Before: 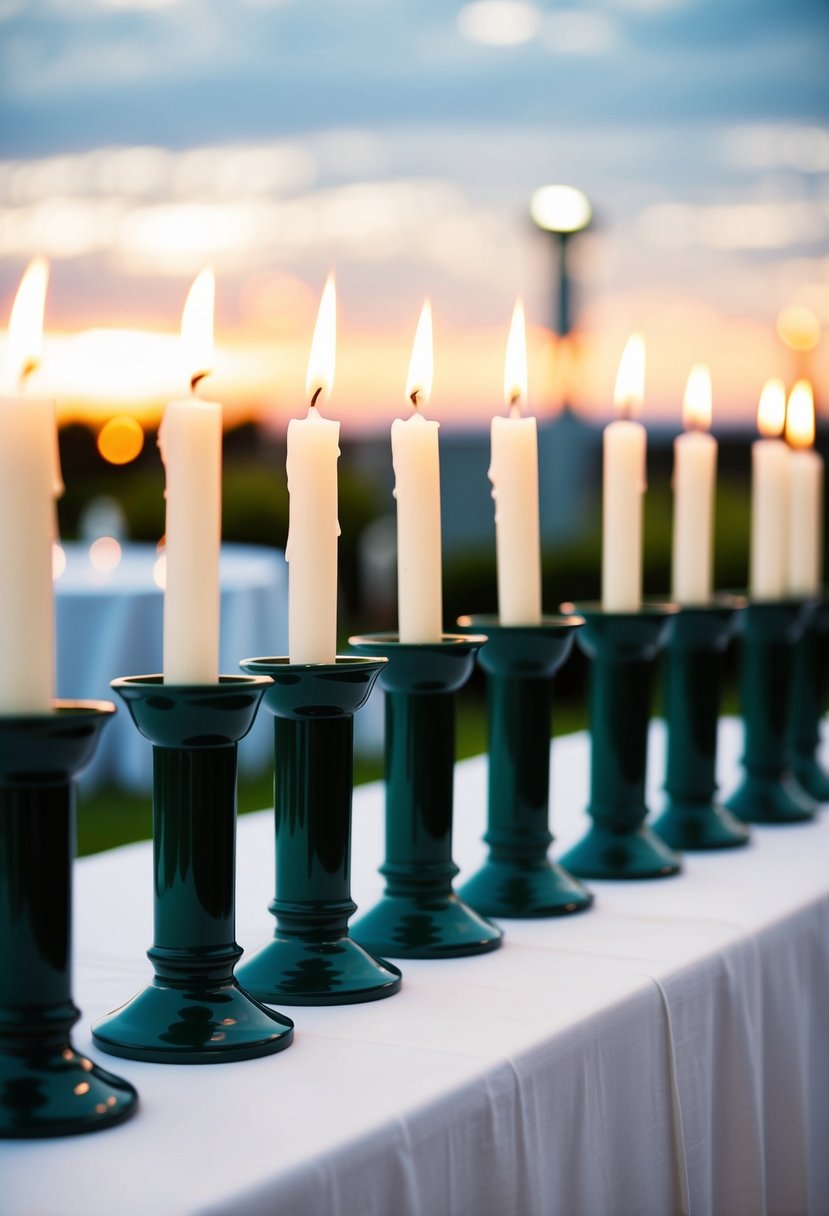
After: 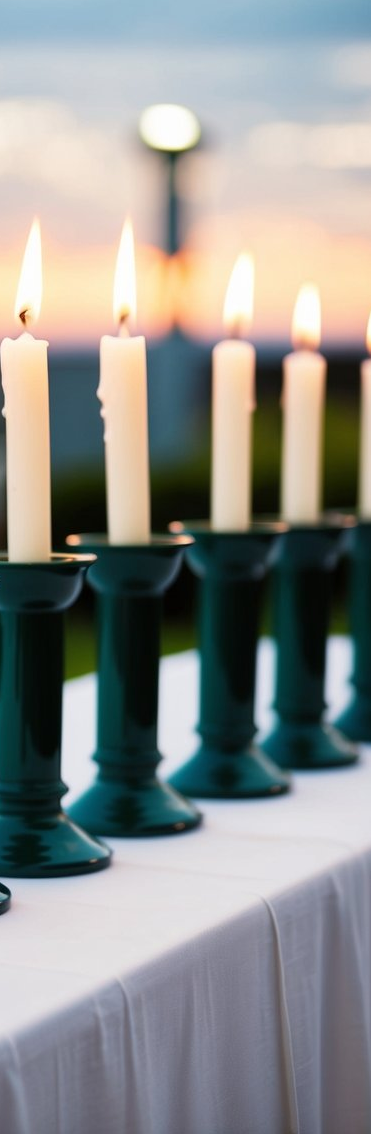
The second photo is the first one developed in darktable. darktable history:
crop: left 47.205%, top 6.733%, right 7.973%
